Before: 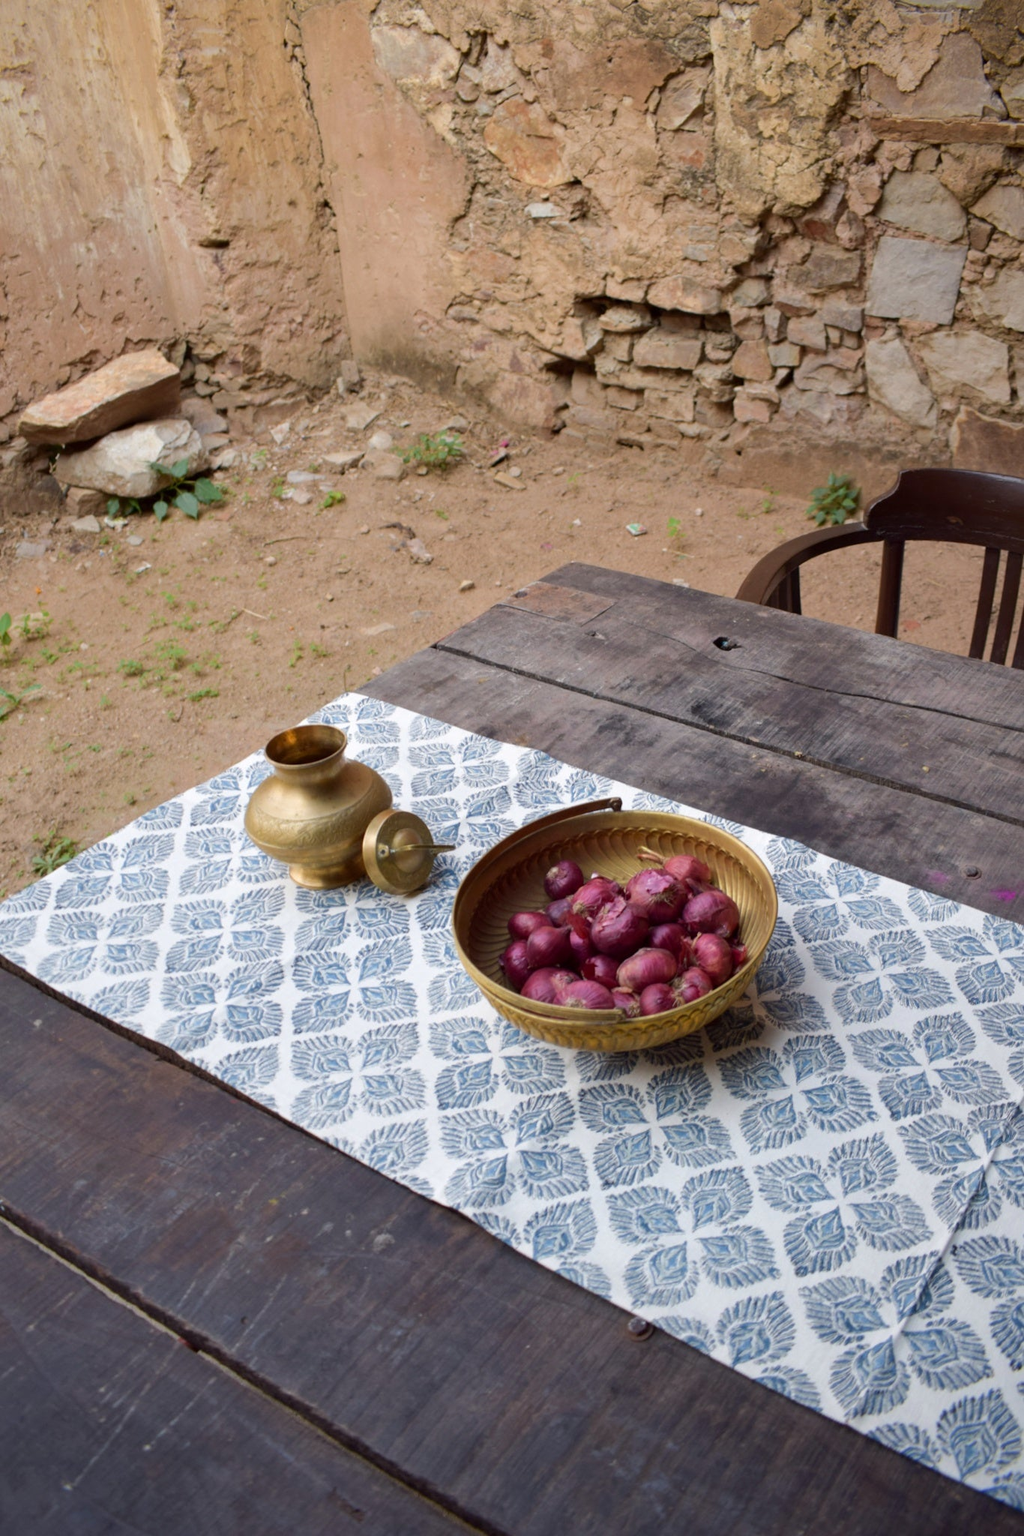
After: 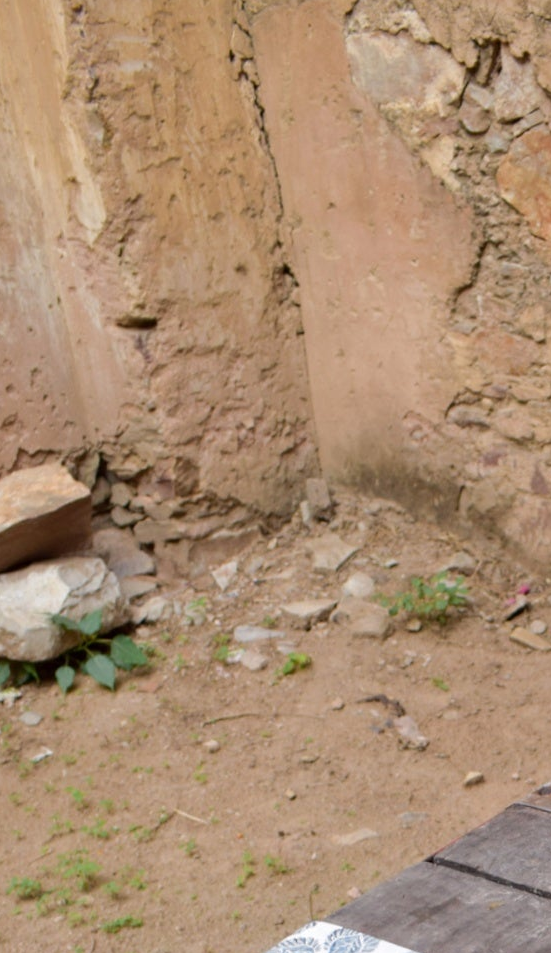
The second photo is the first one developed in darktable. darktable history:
crop and rotate: left 10.918%, top 0.119%, right 48.724%, bottom 53.329%
